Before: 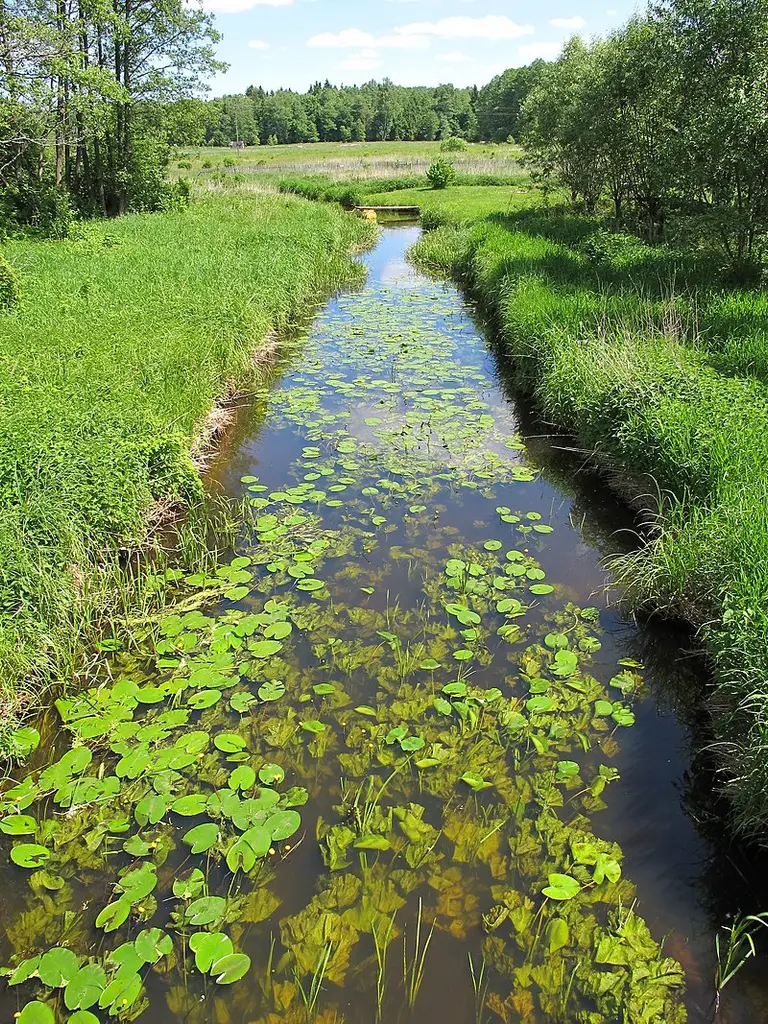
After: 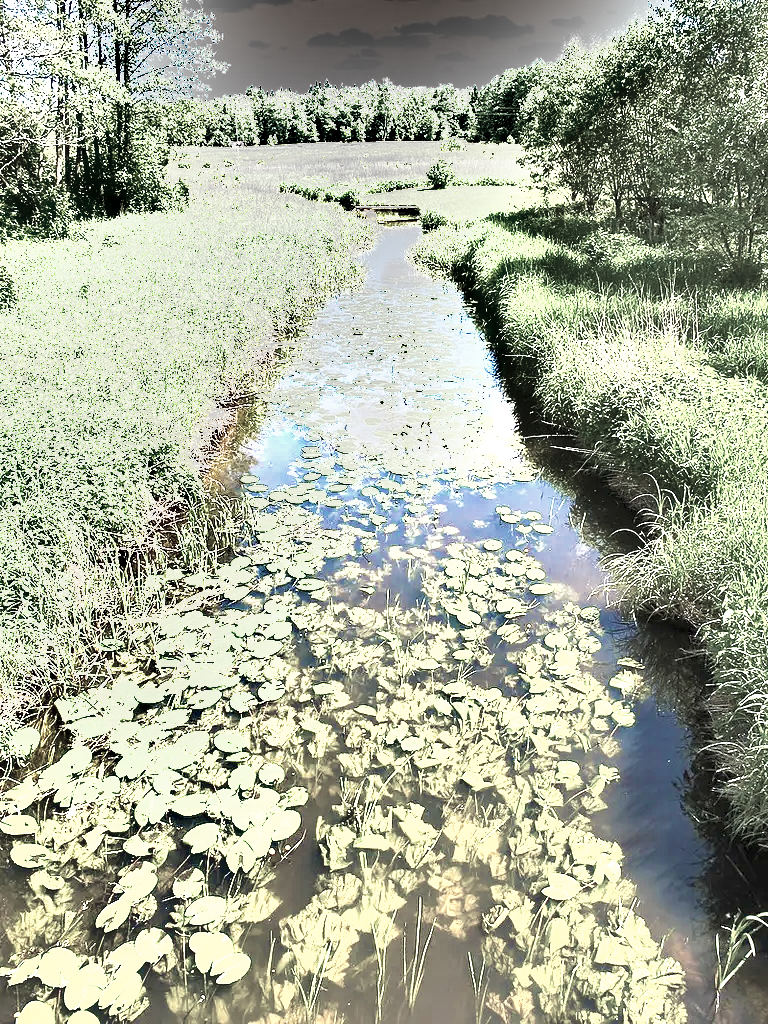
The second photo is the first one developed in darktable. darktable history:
exposure: exposure 2.213 EV, compensate highlight preservation false
shadows and highlights: low approximation 0.01, soften with gaussian
color zones: curves: ch1 [(0.238, 0.163) (0.476, 0.2) (0.733, 0.322) (0.848, 0.134)]
velvia: strength 75%
